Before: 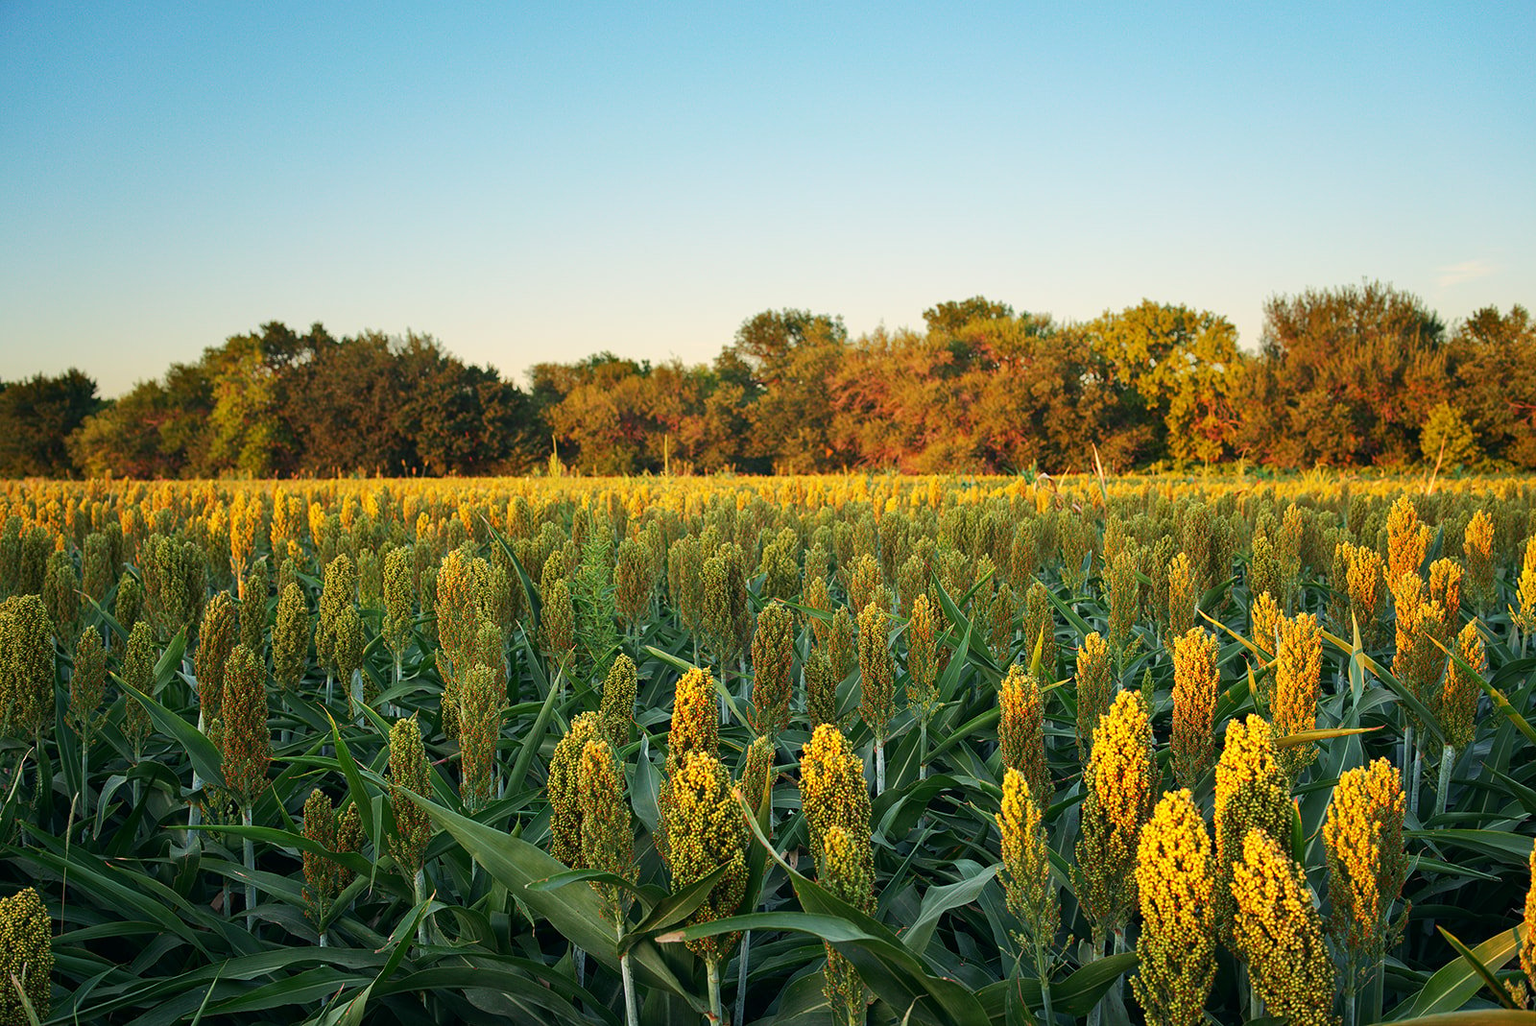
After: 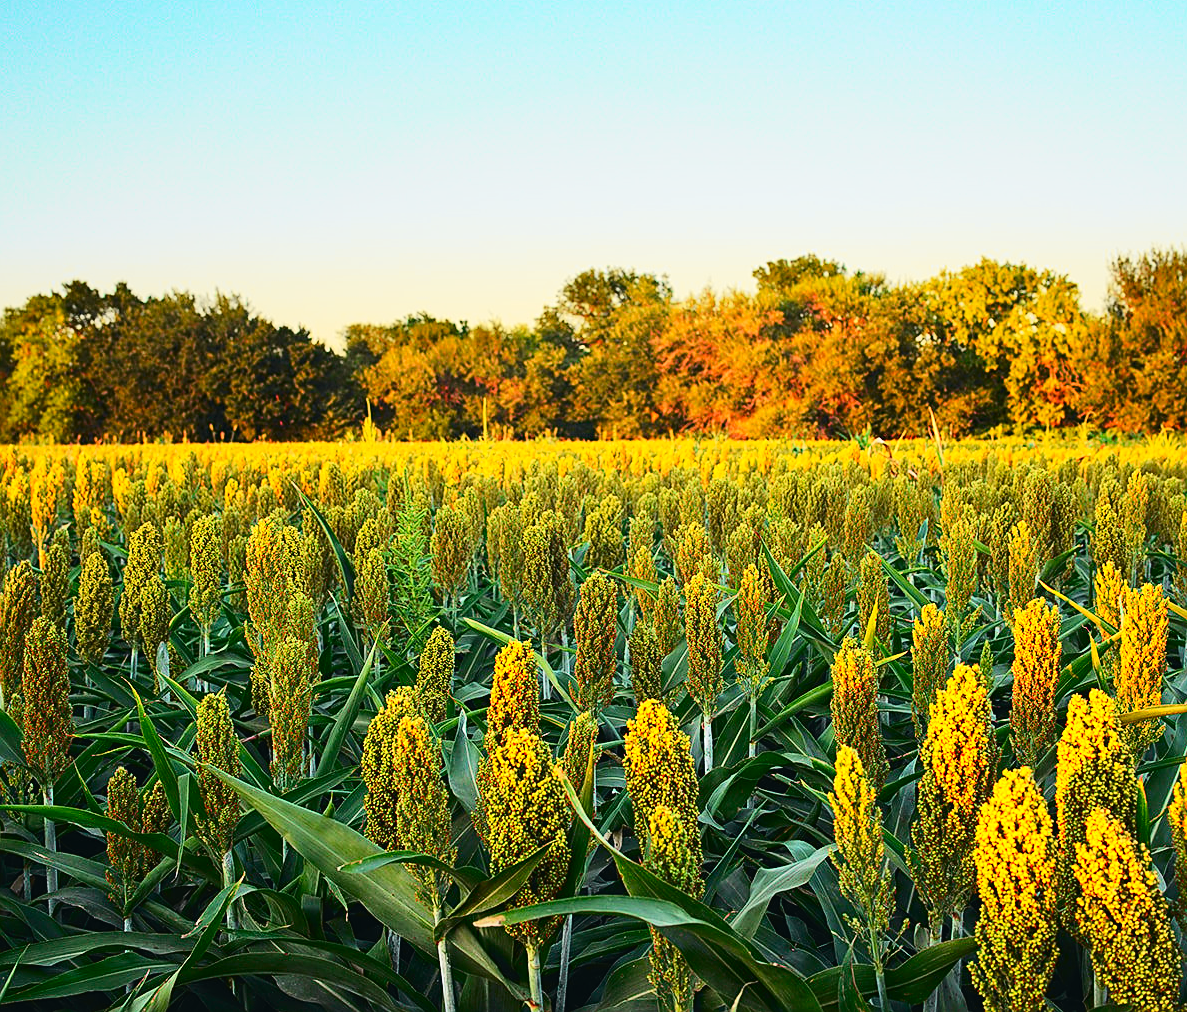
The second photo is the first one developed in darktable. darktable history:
tone curve: curves: ch0 [(0, 0.026) (0.058, 0.049) (0.246, 0.214) (0.437, 0.498) (0.55, 0.644) (0.657, 0.767) (0.822, 0.9) (1, 0.961)]; ch1 [(0, 0) (0.346, 0.307) (0.408, 0.369) (0.453, 0.457) (0.476, 0.489) (0.502, 0.493) (0.521, 0.515) (0.537, 0.531) (0.612, 0.641) (0.676, 0.728) (1, 1)]; ch2 [(0, 0) (0.346, 0.34) (0.434, 0.46) (0.485, 0.494) (0.5, 0.494) (0.511, 0.504) (0.537, 0.551) (0.579, 0.599) (0.625, 0.686) (1, 1)], color space Lab, independent channels, preserve colors none
crop and rotate: left 13.15%, top 5.251%, right 12.609%
exposure: exposure 0.29 EV, compensate highlight preservation false
sharpen: on, module defaults
